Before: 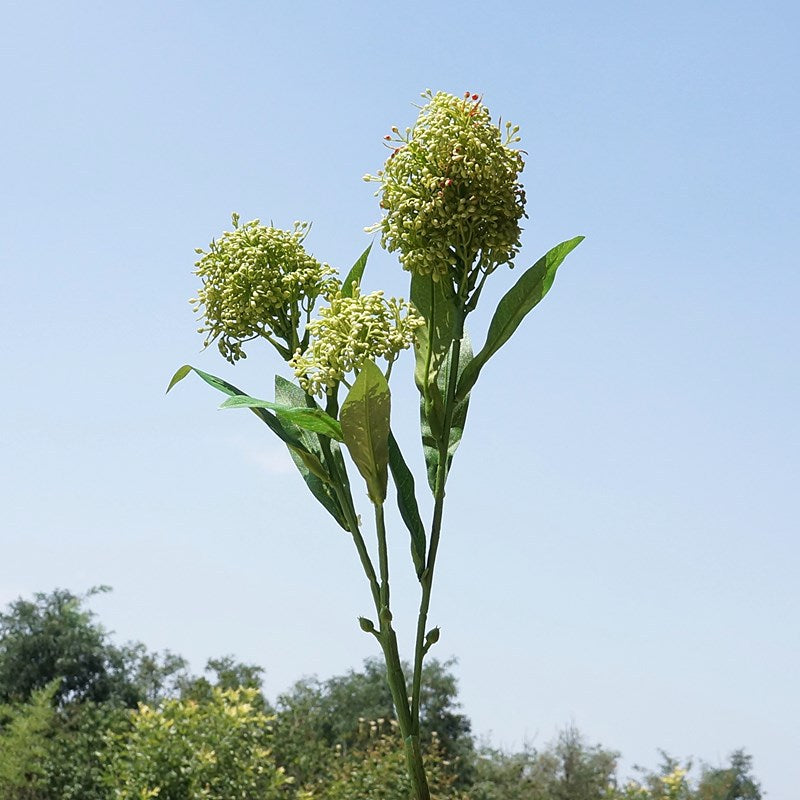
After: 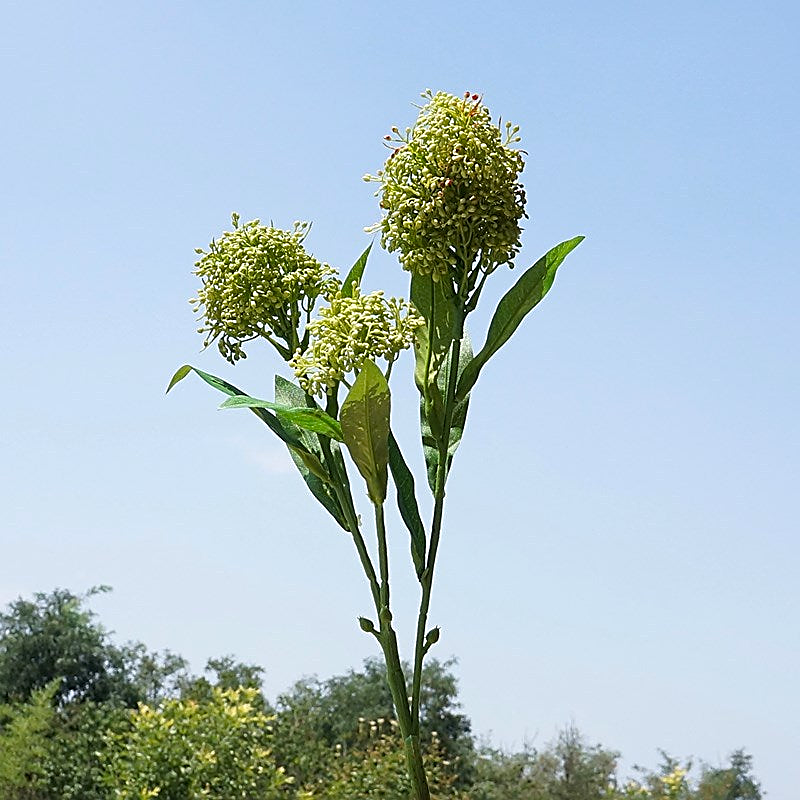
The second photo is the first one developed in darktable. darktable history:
sharpen: amount 0.6
color balance rgb: perceptual saturation grading › global saturation 10%, global vibrance 10%
